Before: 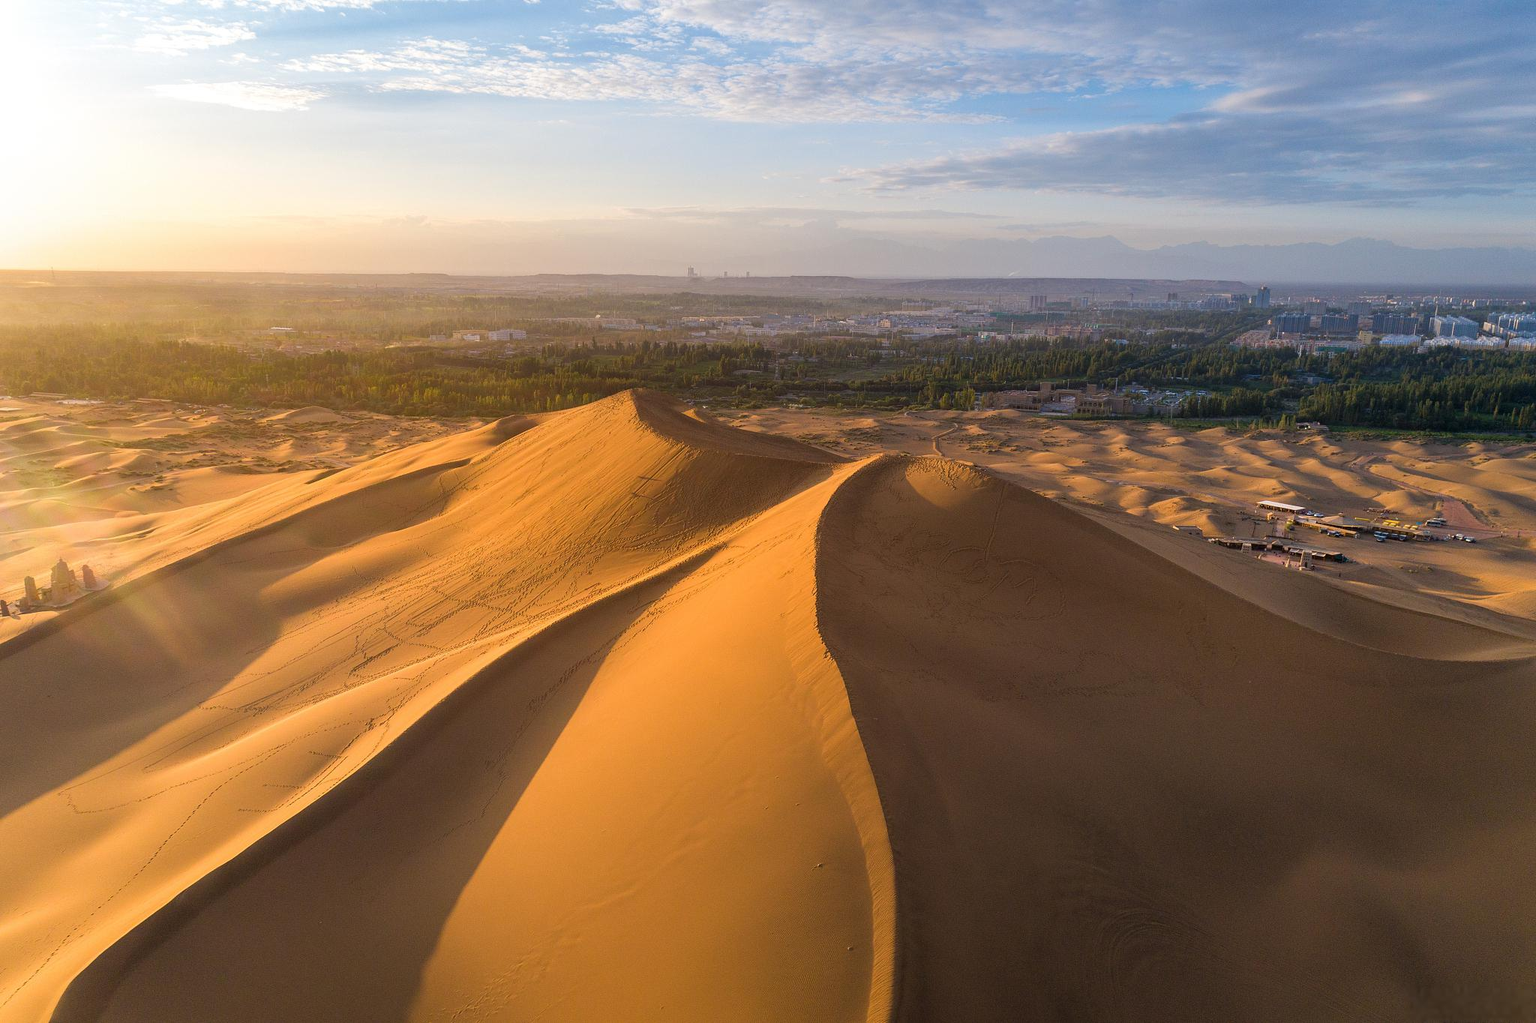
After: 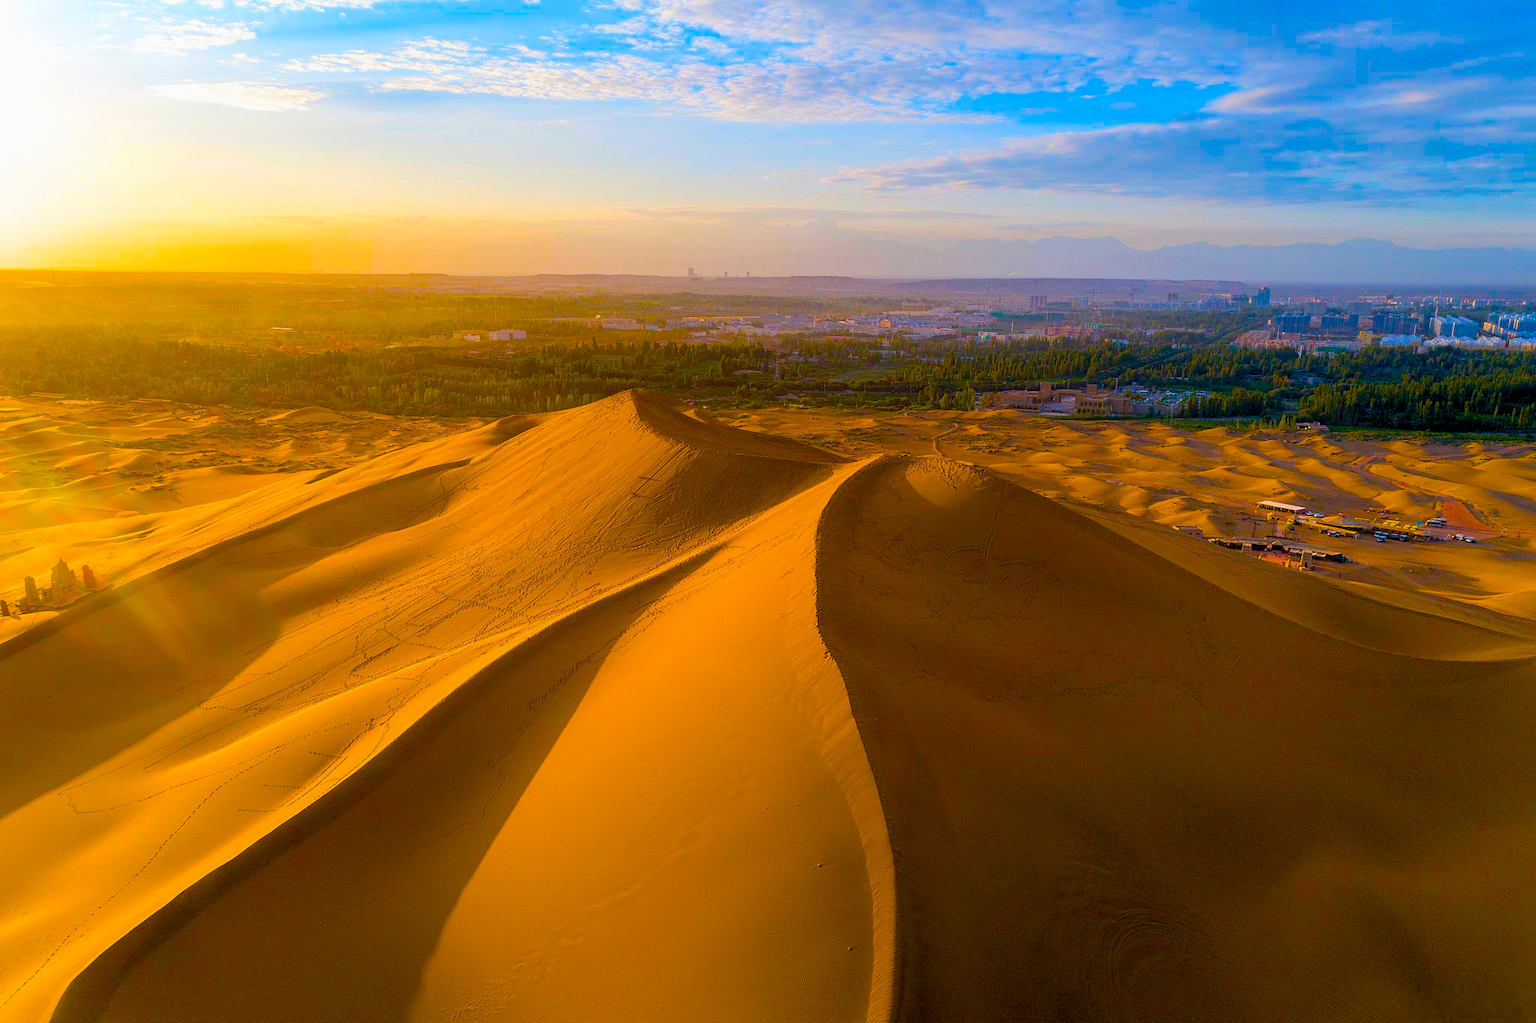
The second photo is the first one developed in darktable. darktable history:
color balance rgb: global offset › luminance -0.851%, linear chroma grading › global chroma 14.977%, perceptual saturation grading › global saturation 65.141%, perceptual saturation grading › highlights 49.864%, perceptual saturation grading › shadows 29.854%, perceptual brilliance grading › global brilliance 2.544%, perceptual brilliance grading › highlights -3.415%, perceptual brilliance grading › shadows 3.526%, global vibrance 27.103%
contrast equalizer: octaves 7, y [[0.5, 0.488, 0.462, 0.461, 0.491, 0.5], [0.5 ×6], [0.5 ×6], [0 ×6], [0 ×6]], mix 0.747
